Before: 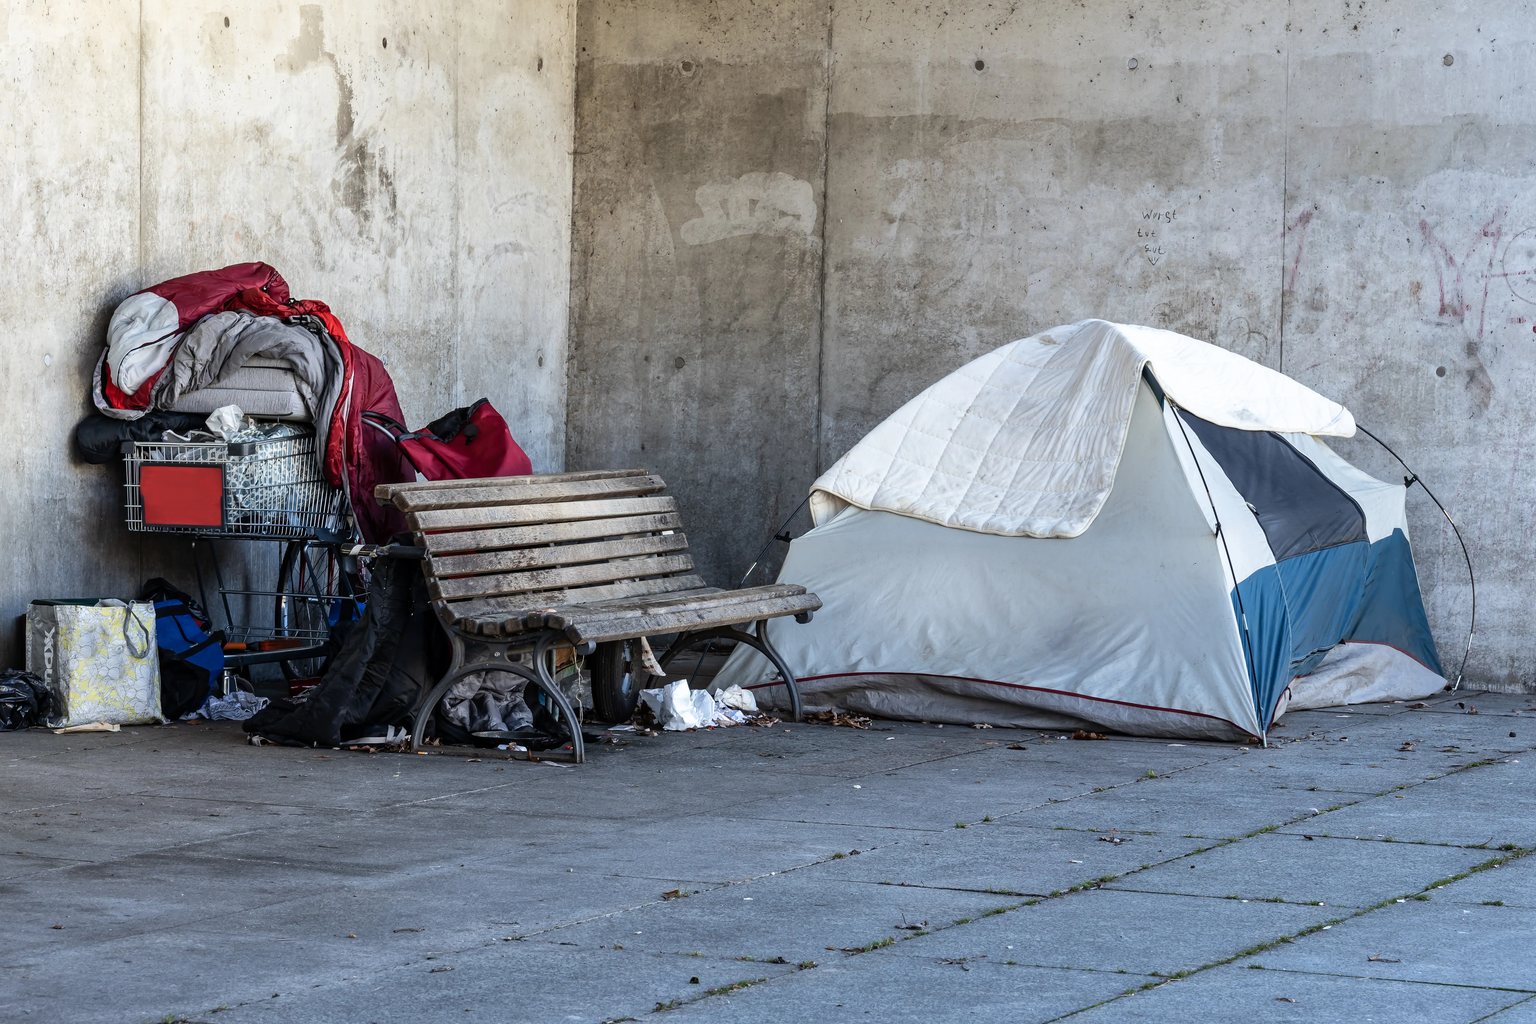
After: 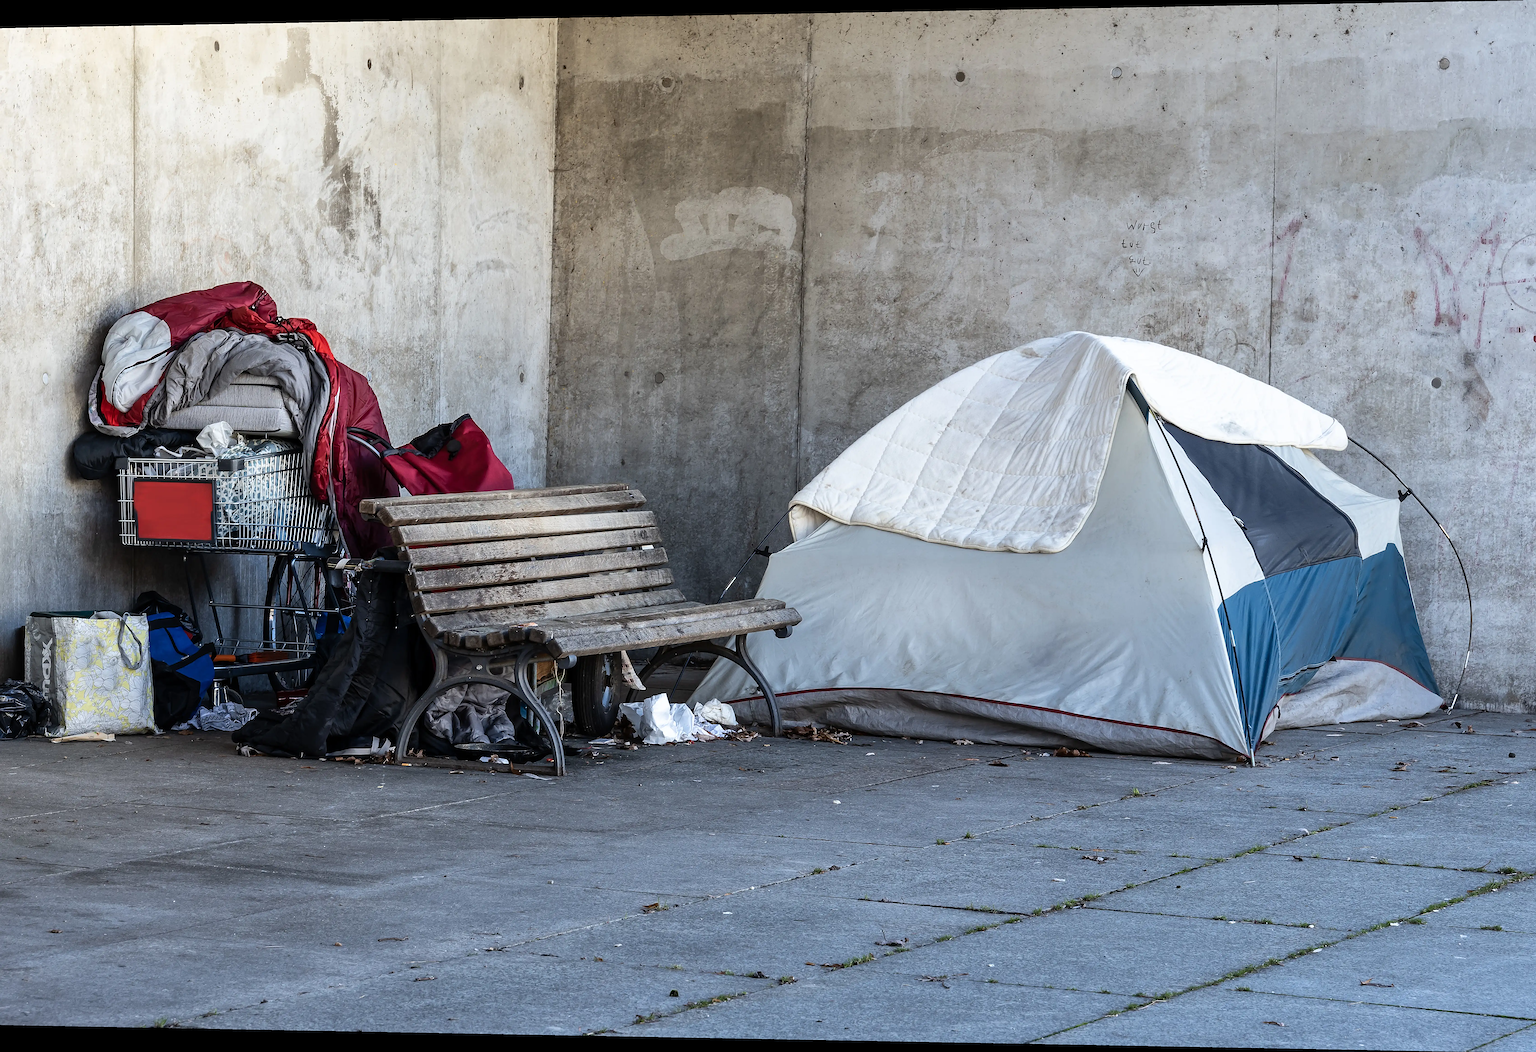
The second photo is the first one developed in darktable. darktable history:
rotate and perspective: lens shift (horizontal) -0.055, automatic cropping off
sharpen: on, module defaults
